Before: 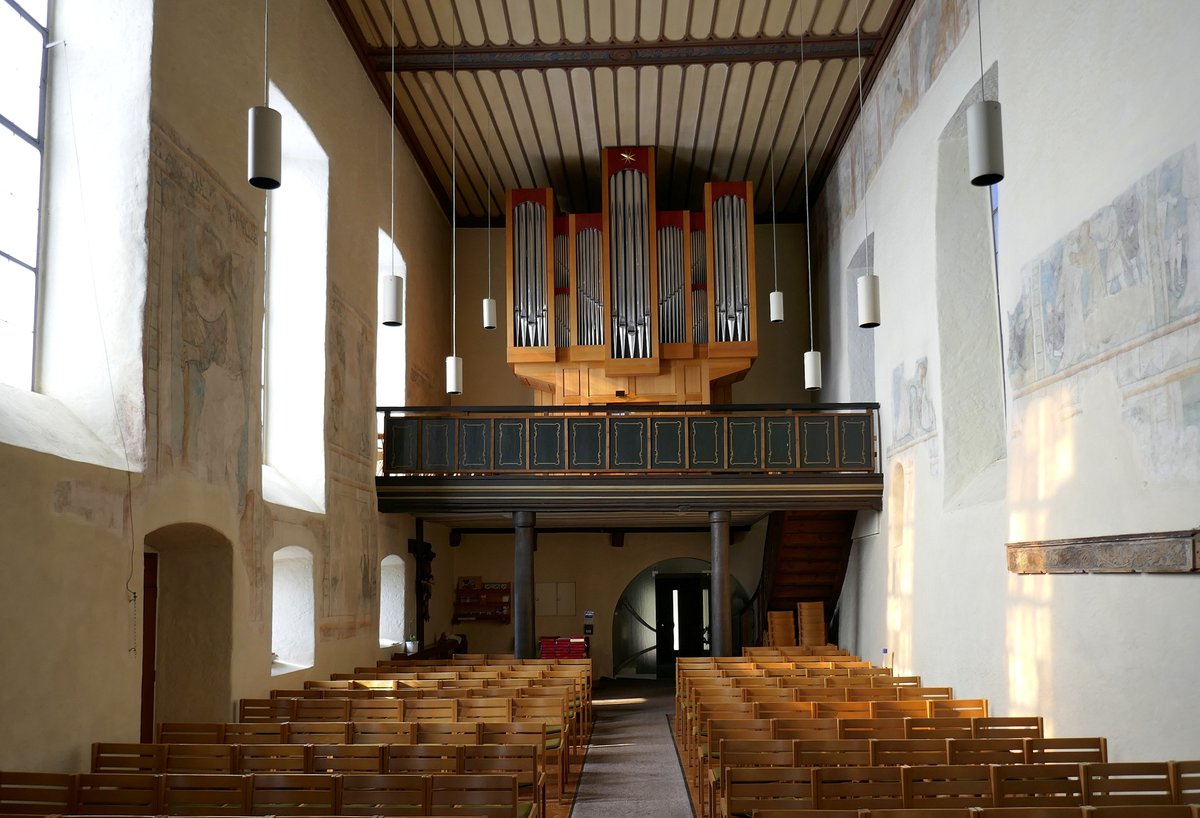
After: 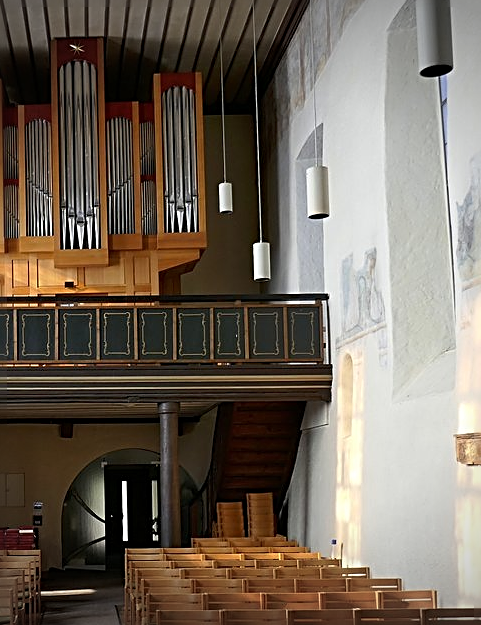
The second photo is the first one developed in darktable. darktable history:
vignetting: brightness -0.511, saturation -0.51, width/height ratio 1.089
sharpen: radius 2.64, amount 0.673
crop: left 45.936%, top 13.408%, right 13.948%, bottom 10.08%
